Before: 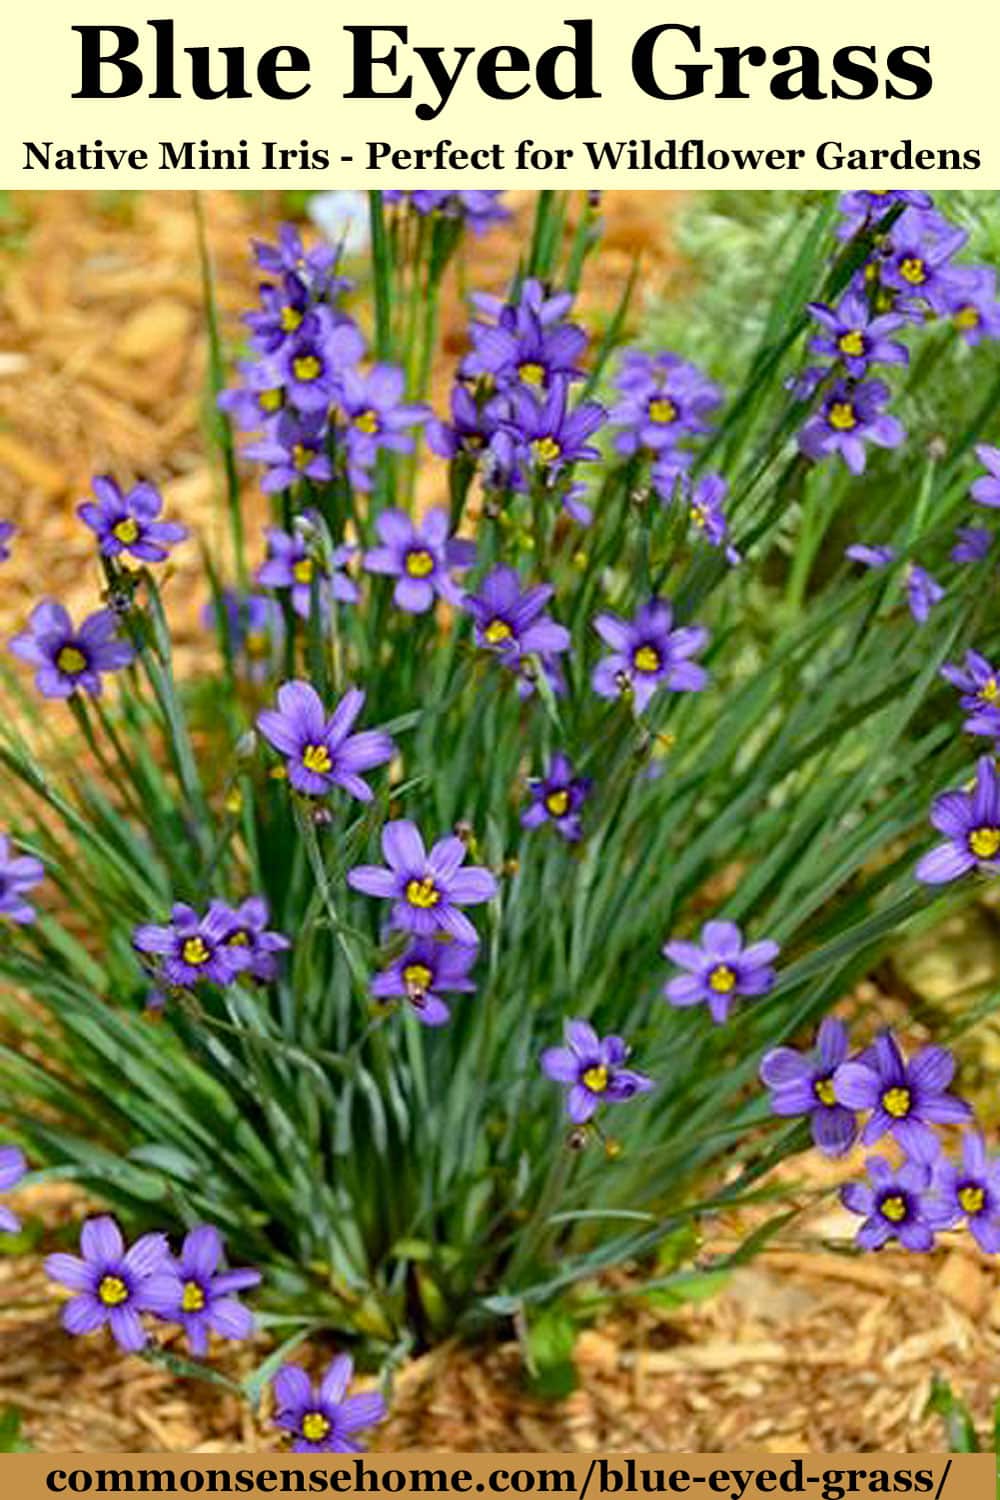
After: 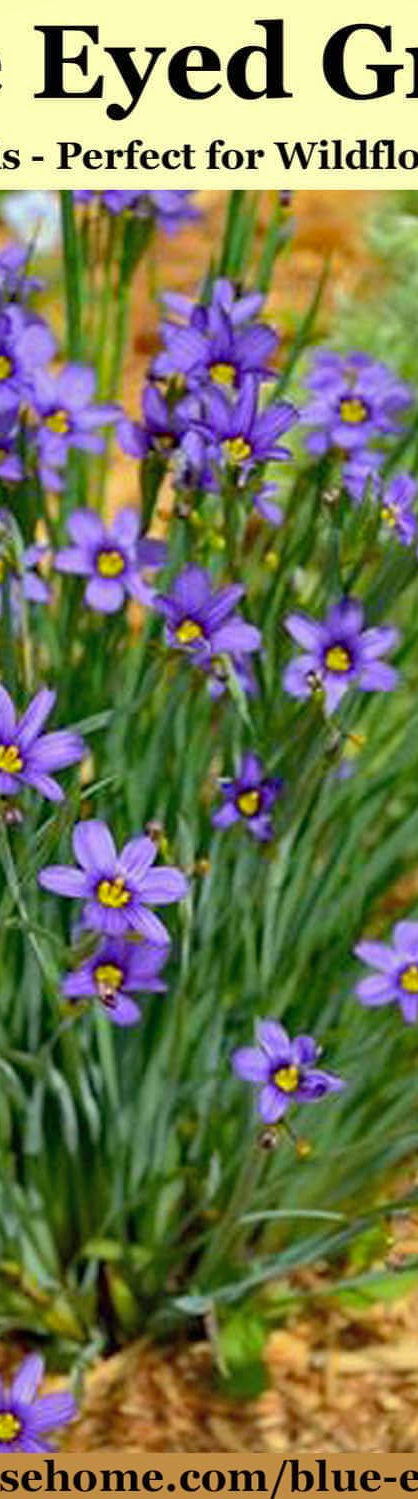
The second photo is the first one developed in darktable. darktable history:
crop: left 30.963%, right 27.156%
shadows and highlights: on, module defaults
